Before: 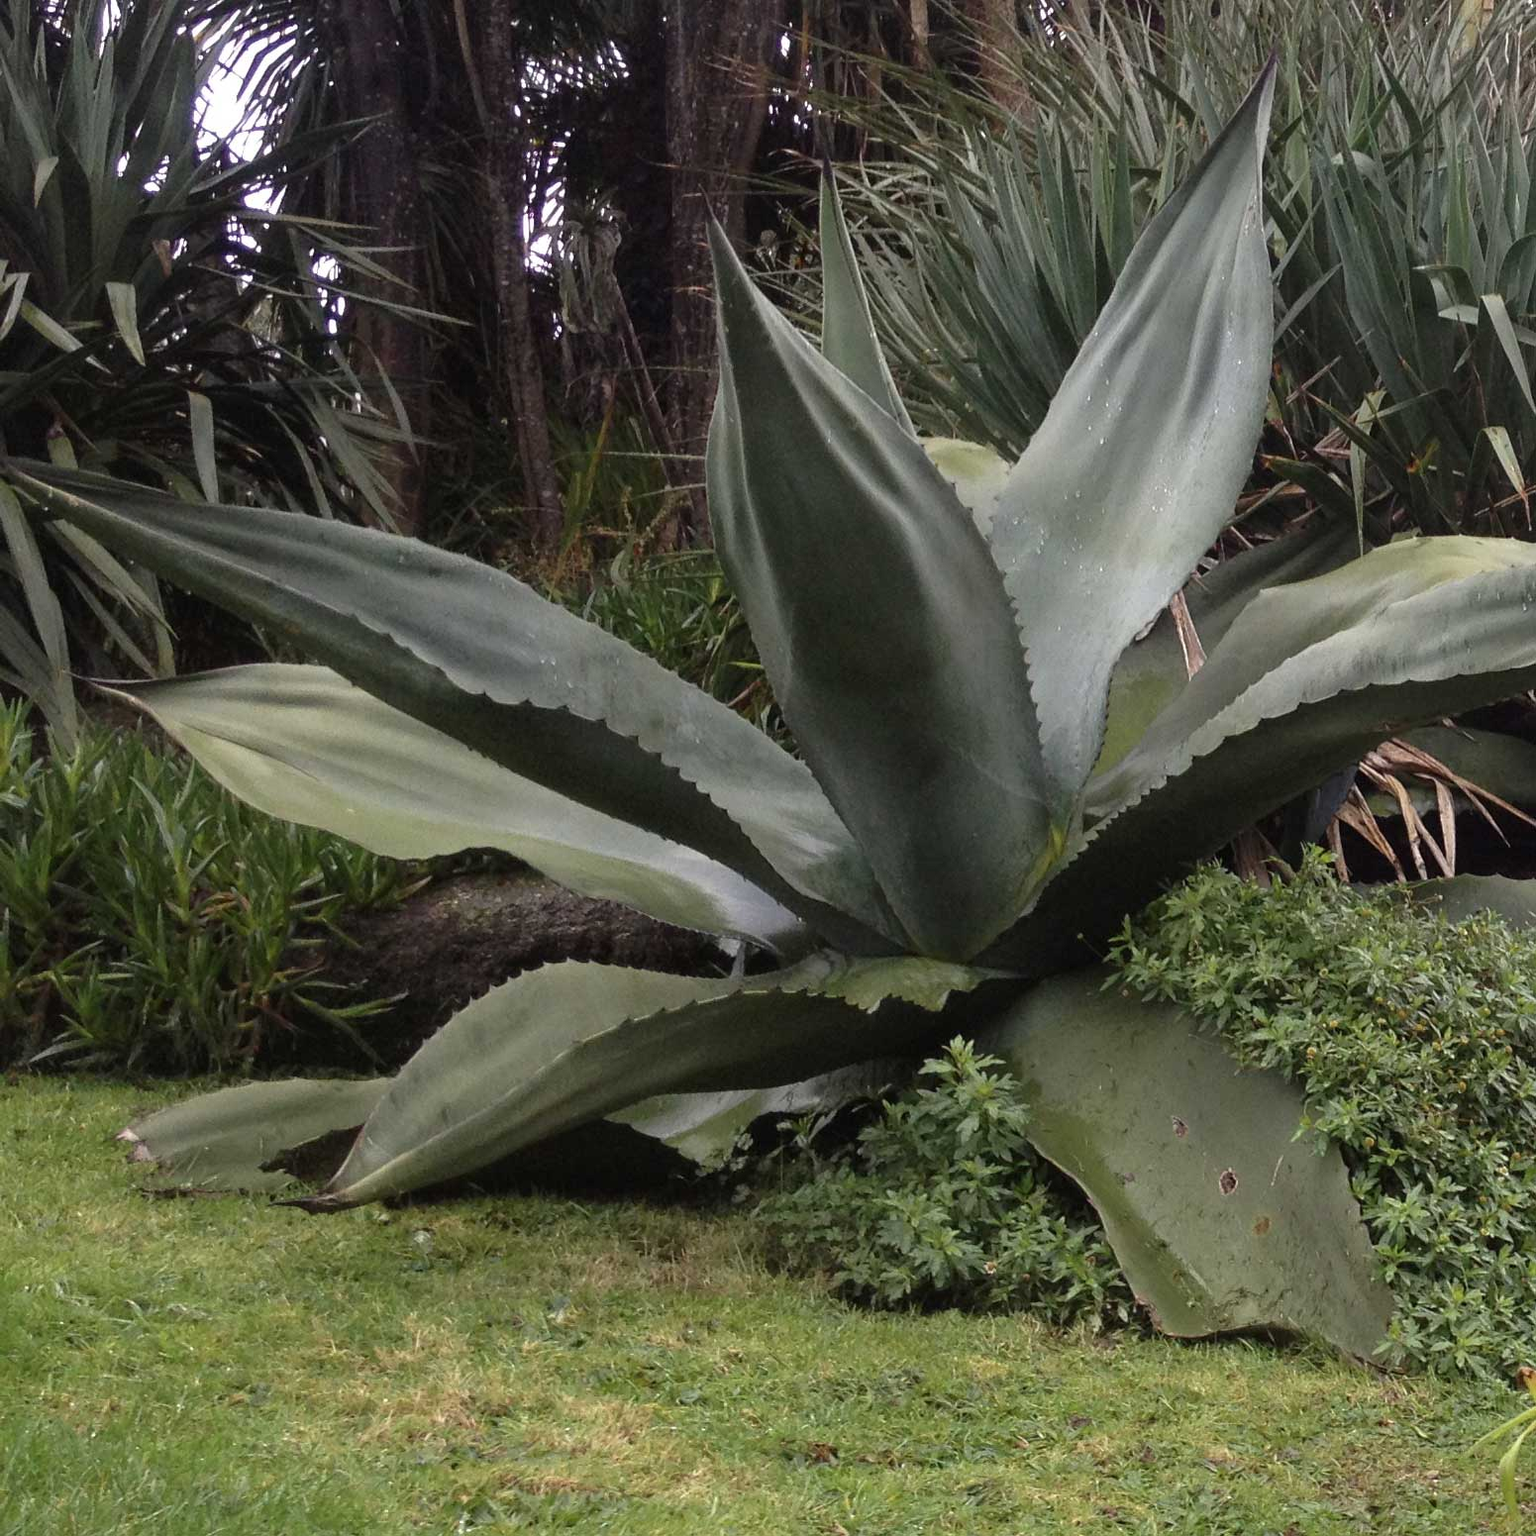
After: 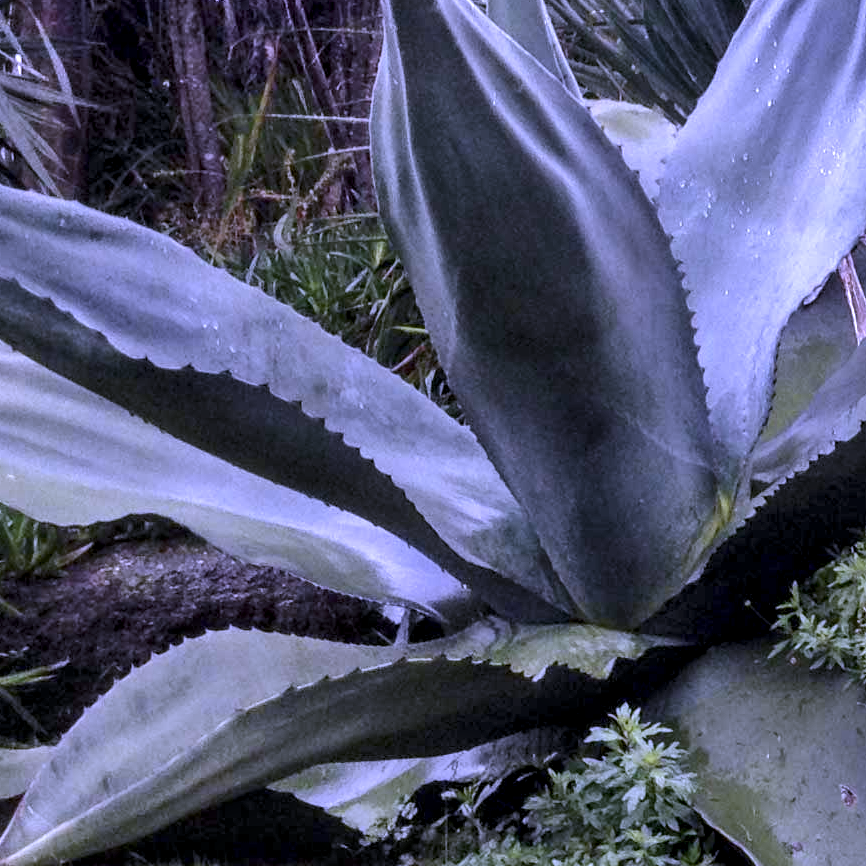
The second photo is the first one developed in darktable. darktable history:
tone equalizer: on, module defaults
local contrast: detail 150%
white balance: red 0.98, blue 1.61
crop and rotate: left 22.13%, top 22.054%, right 22.026%, bottom 22.102%
shadows and highlights: soften with gaussian
